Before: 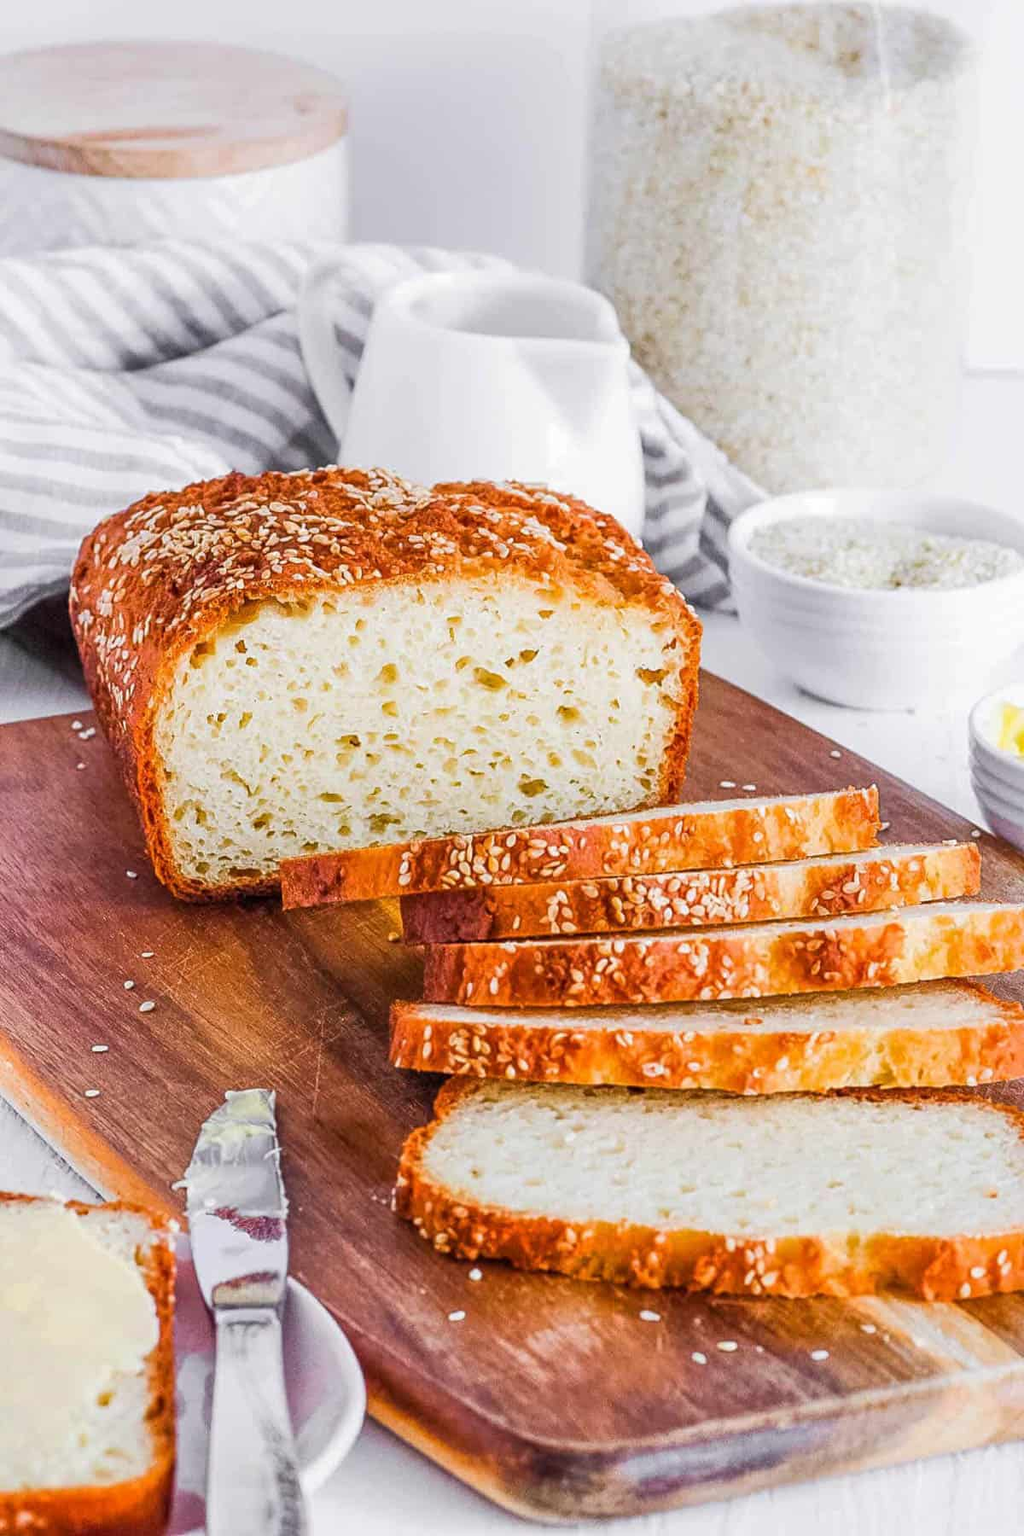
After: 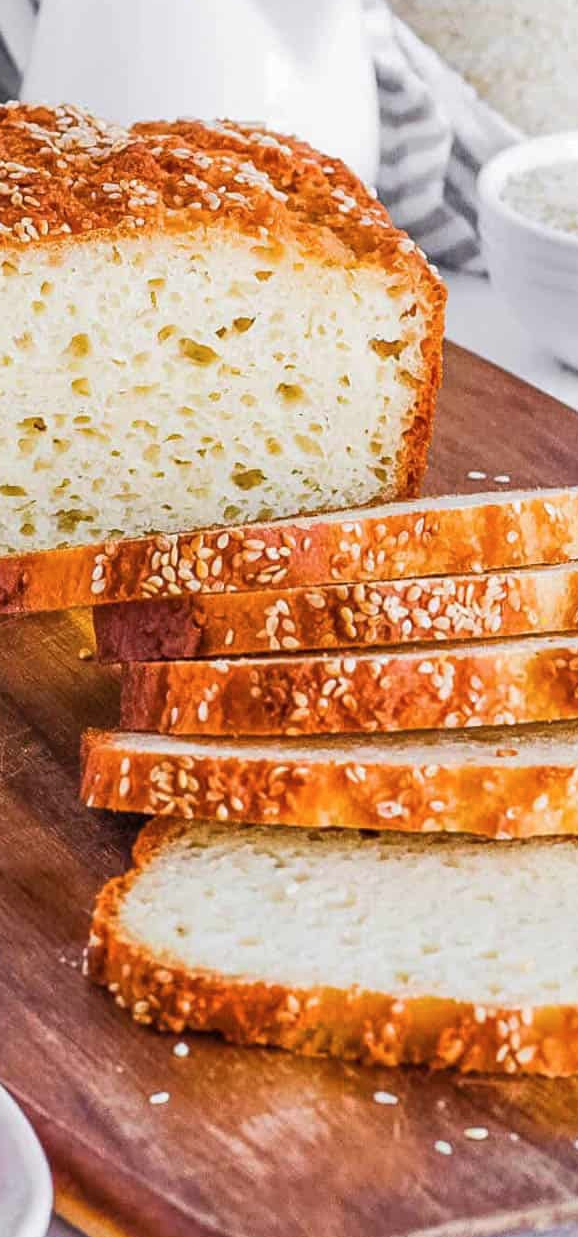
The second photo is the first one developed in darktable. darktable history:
contrast brightness saturation: saturation -0.047
crop: left 31.404%, top 24.684%, right 20.411%, bottom 6.581%
tone equalizer: smoothing diameter 24.8%, edges refinement/feathering 7.42, preserve details guided filter
